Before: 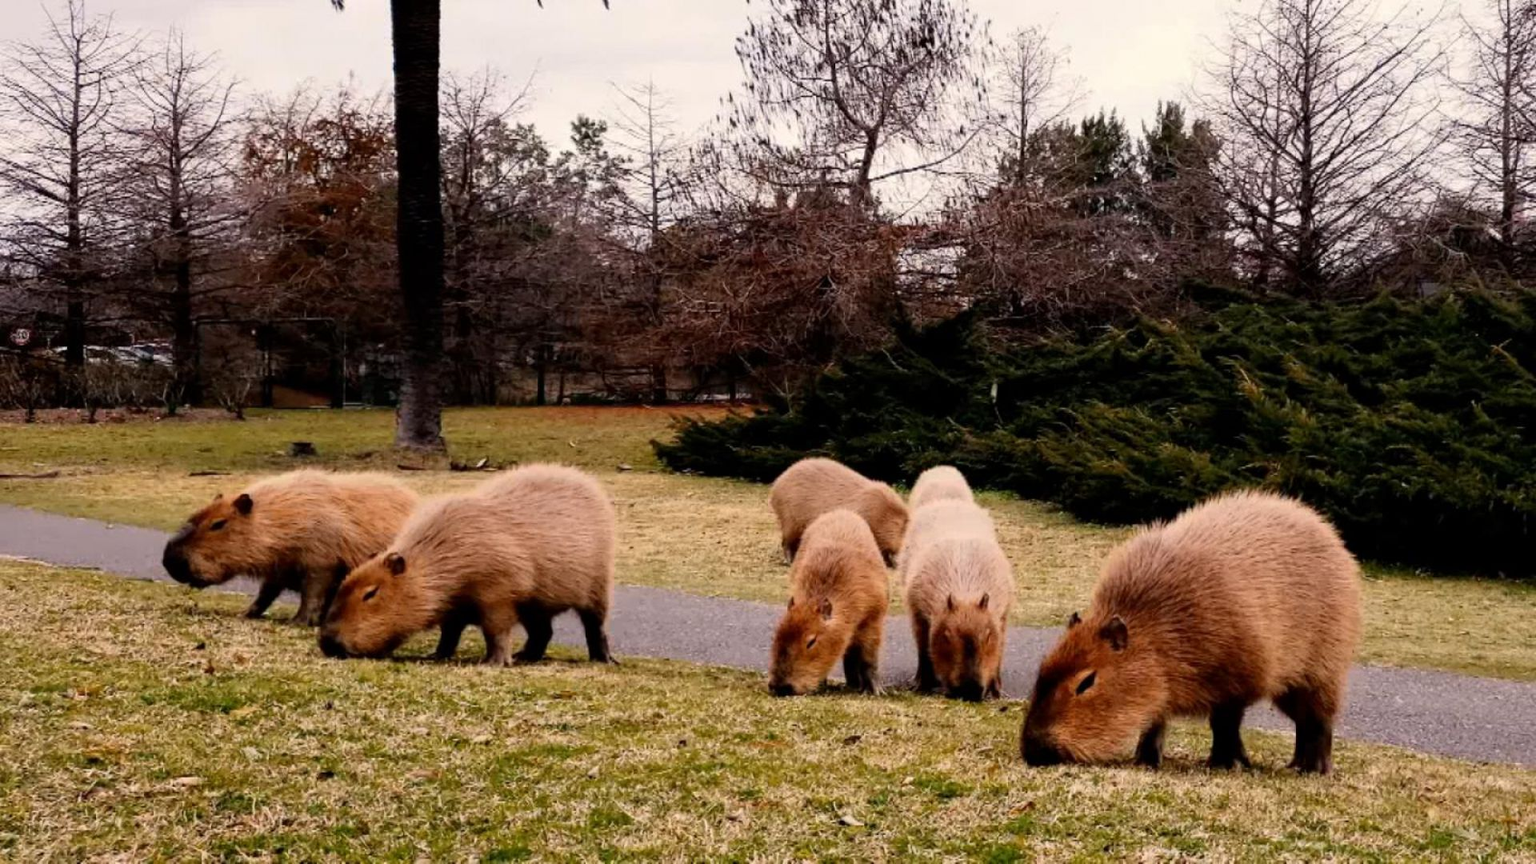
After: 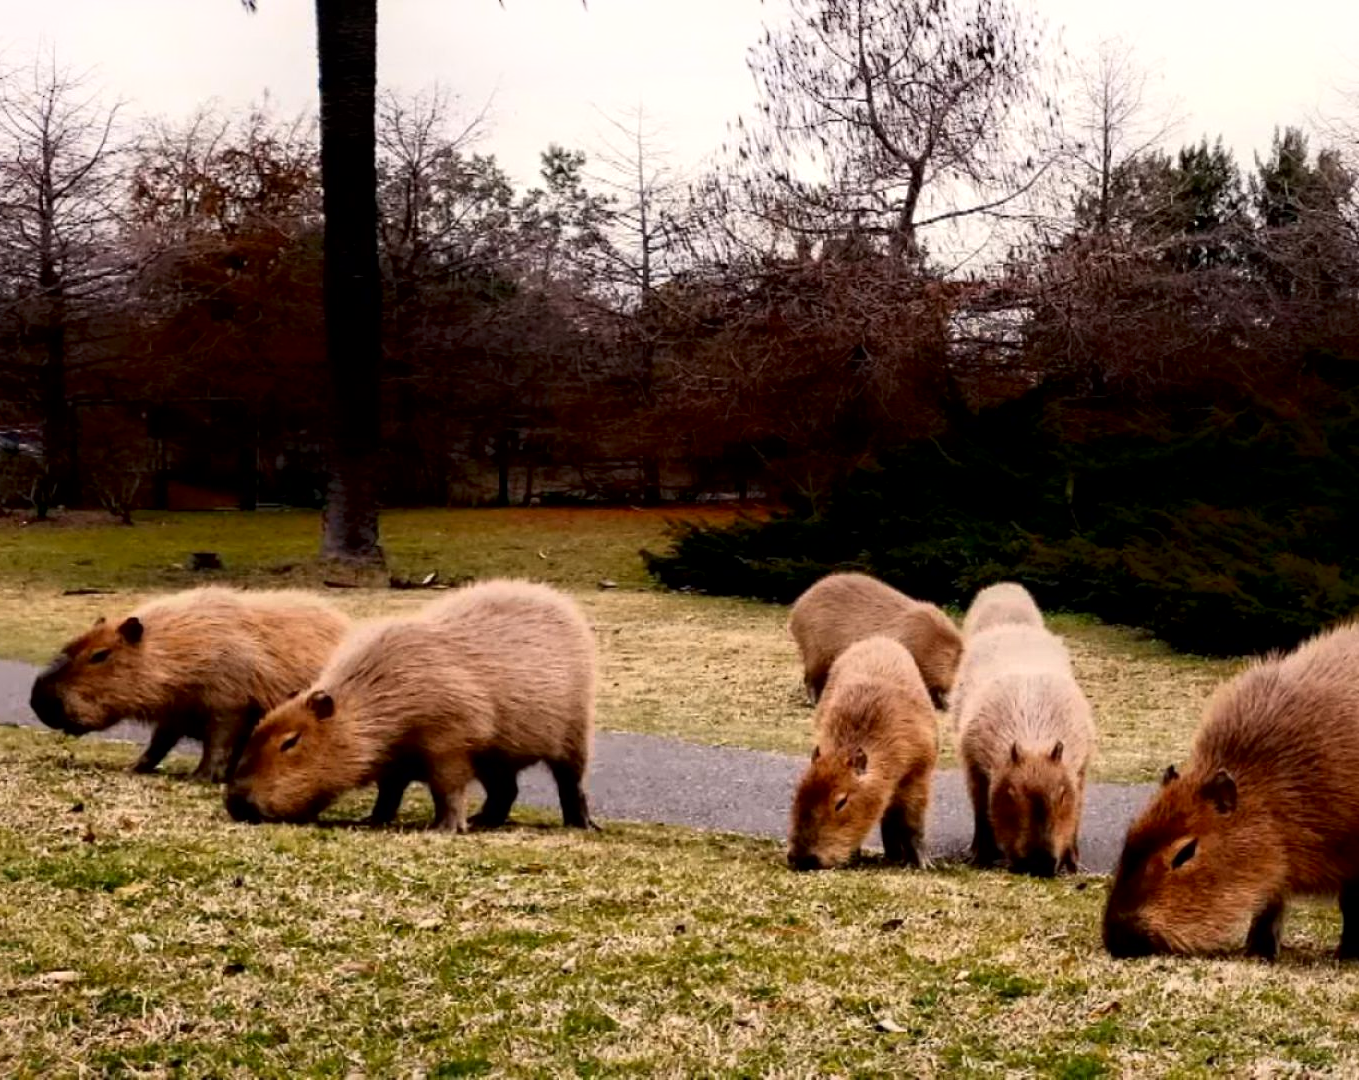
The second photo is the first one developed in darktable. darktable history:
crop and rotate: left 9.061%, right 20.142%
local contrast: mode bilateral grid, contrast 25, coarseness 60, detail 151%, midtone range 0.2
shadows and highlights: shadows -90, highlights 90, soften with gaussian
